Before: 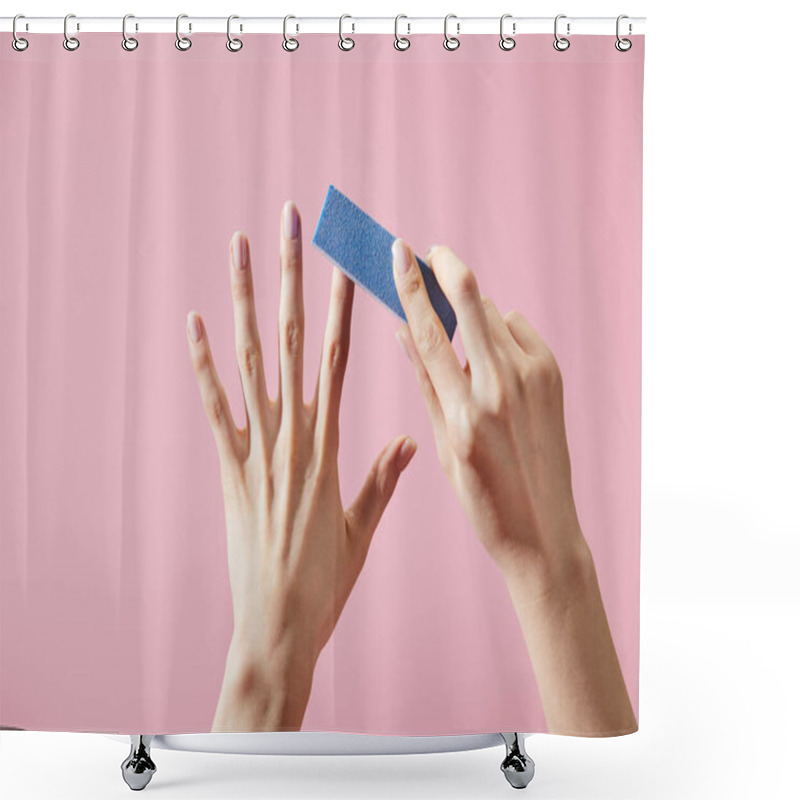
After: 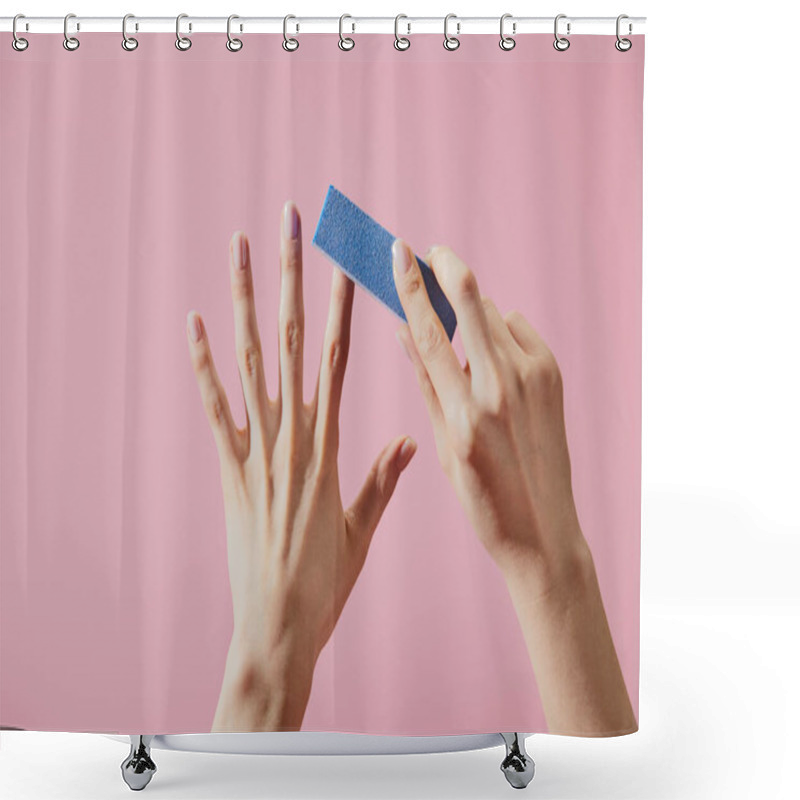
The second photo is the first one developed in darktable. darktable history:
tone curve: curves: ch0 [(0, 0) (0.003, 0.096) (0.011, 0.096) (0.025, 0.098) (0.044, 0.099) (0.069, 0.106) (0.1, 0.128) (0.136, 0.153) (0.177, 0.186) (0.224, 0.218) (0.277, 0.265) (0.335, 0.316) (0.399, 0.374) (0.468, 0.445) (0.543, 0.526) (0.623, 0.605) (0.709, 0.681) (0.801, 0.758) (0.898, 0.819) (1, 1)], color space Lab, independent channels, preserve colors none
